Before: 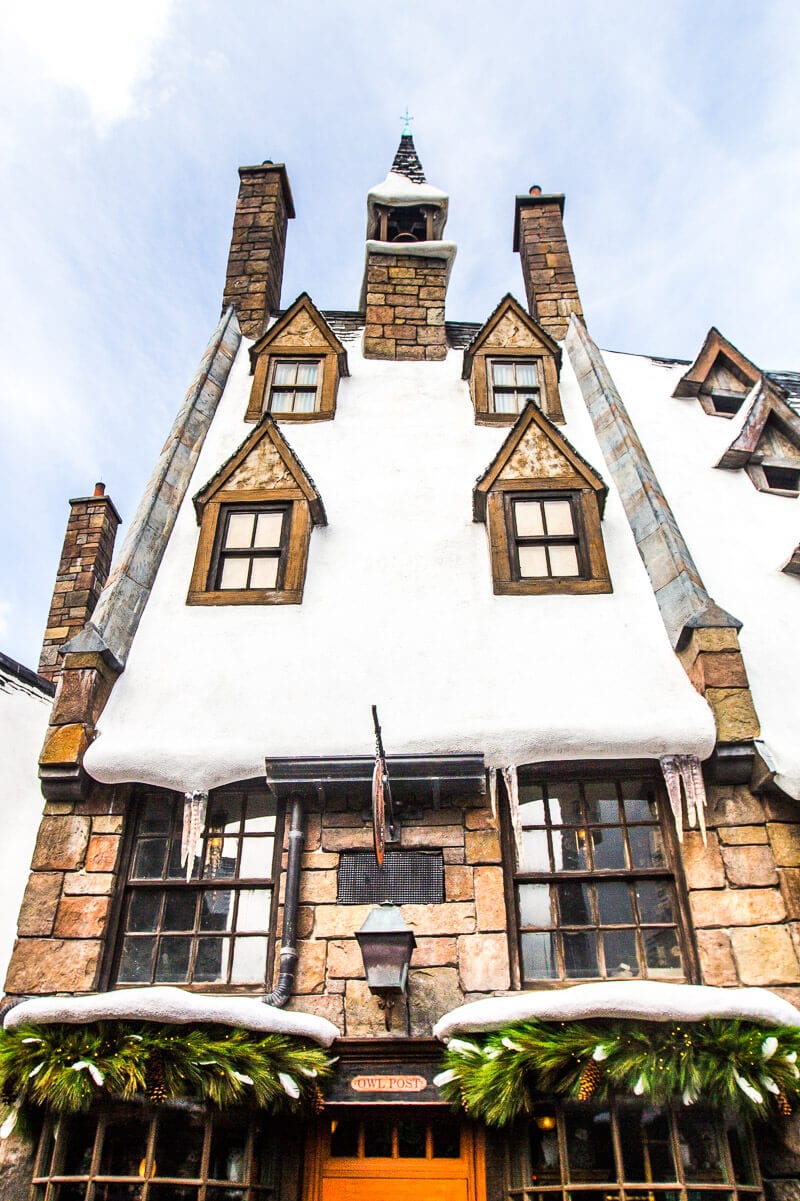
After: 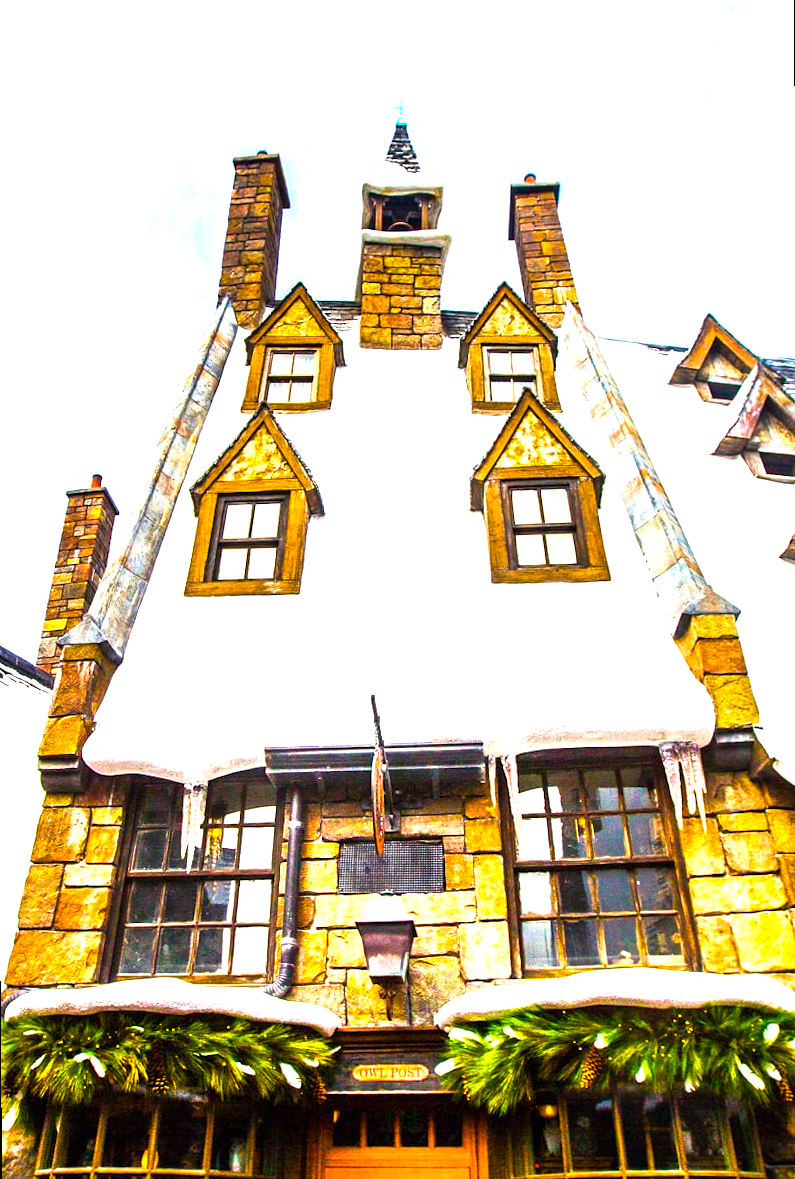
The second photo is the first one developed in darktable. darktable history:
color balance rgb: linear chroma grading › global chroma 25%, perceptual saturation grading › global saturation 40%, perceptual brilliance grading › global brilliance 30%, global vibrance 40%
rotate and perspective: rotation -0.45°, automatic cropping original format, crop left 0.008, crop right 0.992, crop top 0.012, crop bottom 0.988
